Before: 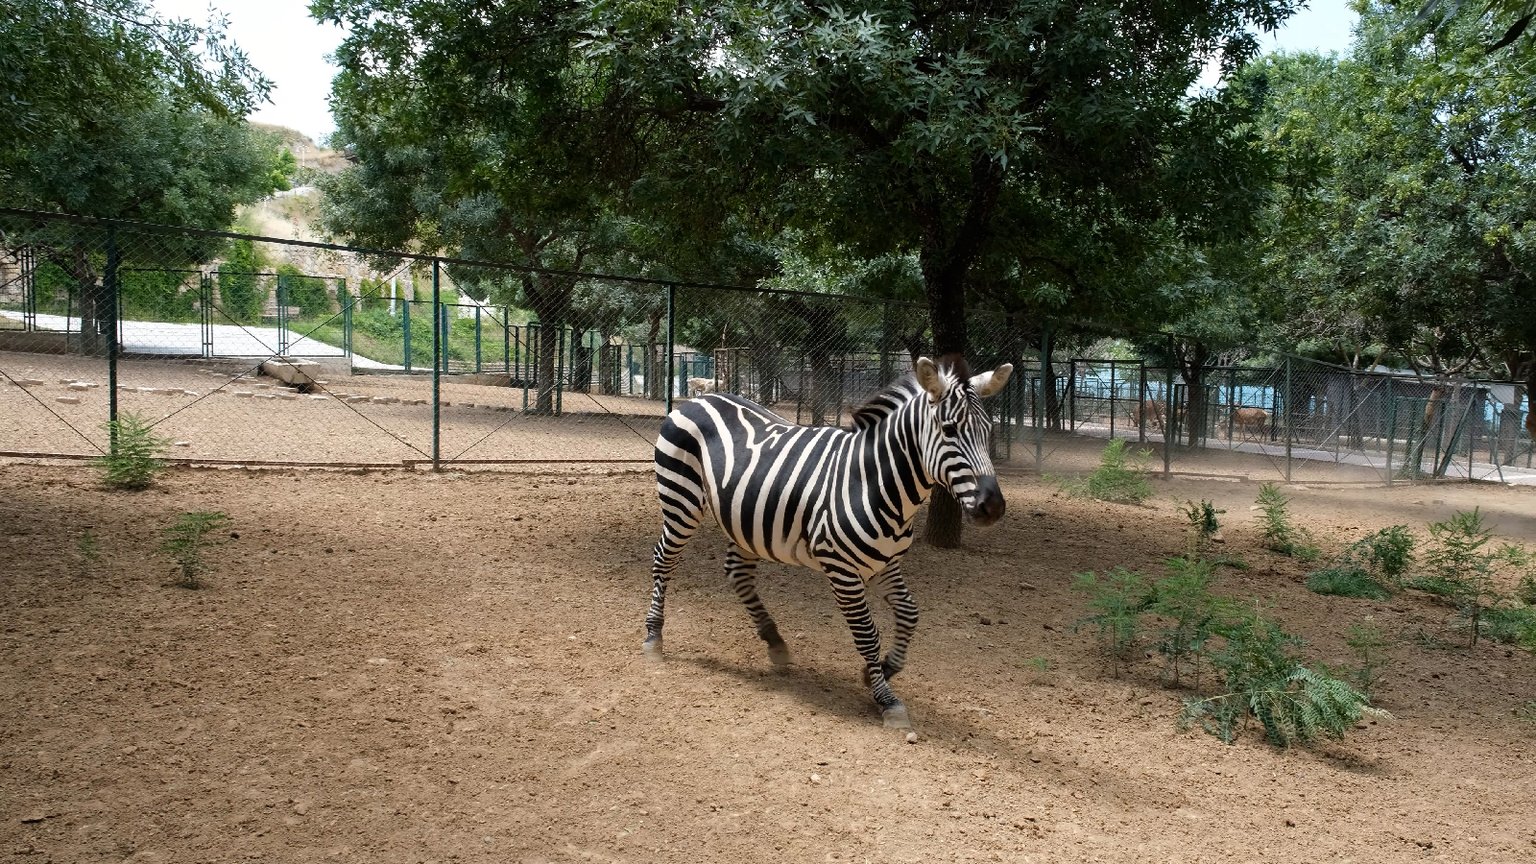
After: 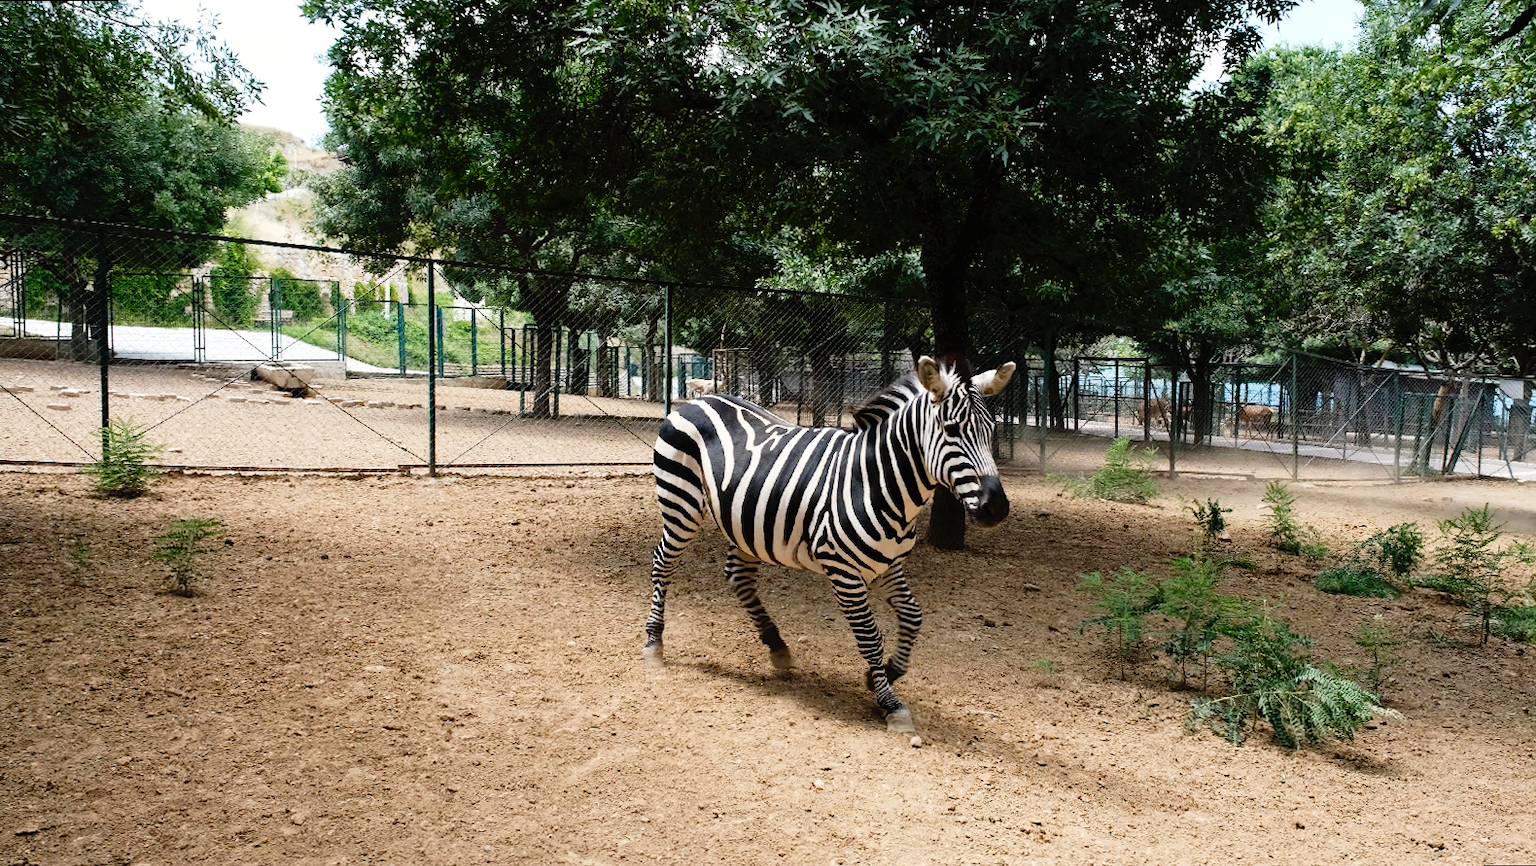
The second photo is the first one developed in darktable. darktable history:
contrast brightness saturation: contrast 0.15, brightness 0.05
tone curve: curves: ch0 [(0, 0) (0.003, 0.007) (0.011, 0.01) (0.025, 0.018) (0.044, 0.028) (0.069, 0.034) (0.1, 0.04) (0.136, 0.051) (0.177, 0.104) (0.224, 0.161) (0.277, 0.234) (0.335, 0.316) (0.399, 0.41) (0.468, 0.487) (0.543, 0.577) (0.623, 0.679) (0.709, 0.769) (0.801, 0.854) (0.898, 0.922) (1, 1)], preserve colors none
rotate and perspective: rotation -0.45°, automatic cropping original format, crop left 0.008, crop right 0.992, crop top 0.012, crop bottom 0.988
